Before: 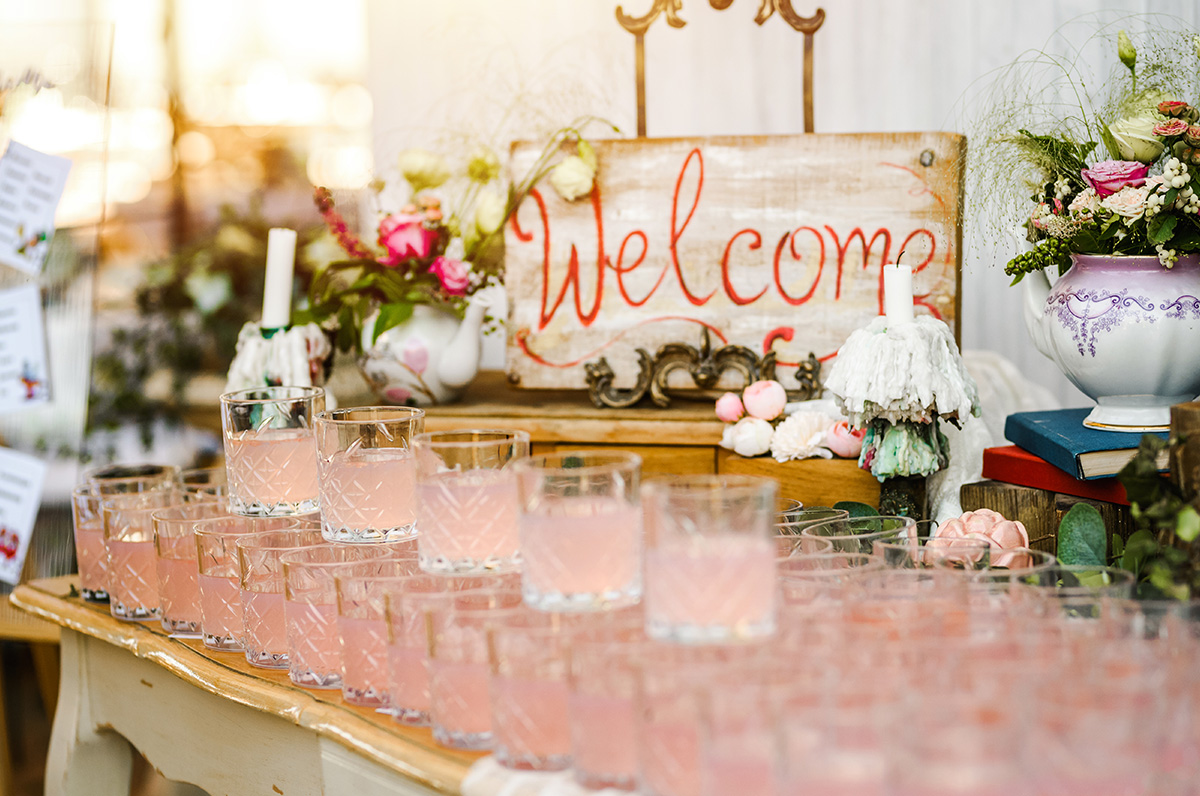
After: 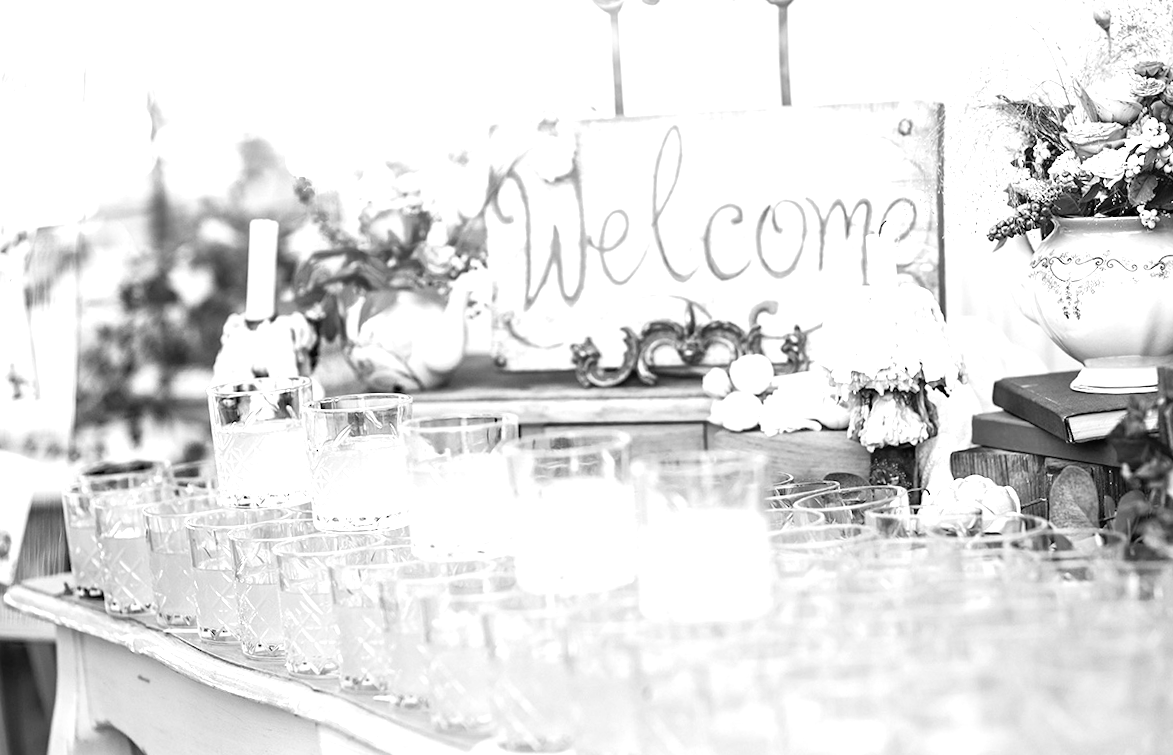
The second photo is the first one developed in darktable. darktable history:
contrast equalizer: y [[0.5 ×6], [0.5 ×6], [0.5, 0.5, 0.501, 0.545, 0.707, 0.863], [0 ×6], [0 ×6]]
monochrome: a -35.87, b 49.73, size 1.7
white balance: red 1.045, blue 0.932
tone curve: color space Lab, linked channels, preserve colors none
rotate and perspective: rotation -2°, crop left 0.022, crop right 0.978, crop top 0.049, crop bottom 0.951
contrast brightness saturation: brightness 0.09, saturation 0.19
haze removal: compatibility mode true, adaptive false
exposure: black level correction 0, exposure 1.2 EV, compensate exposure bias true, compensate highlight preservation false
